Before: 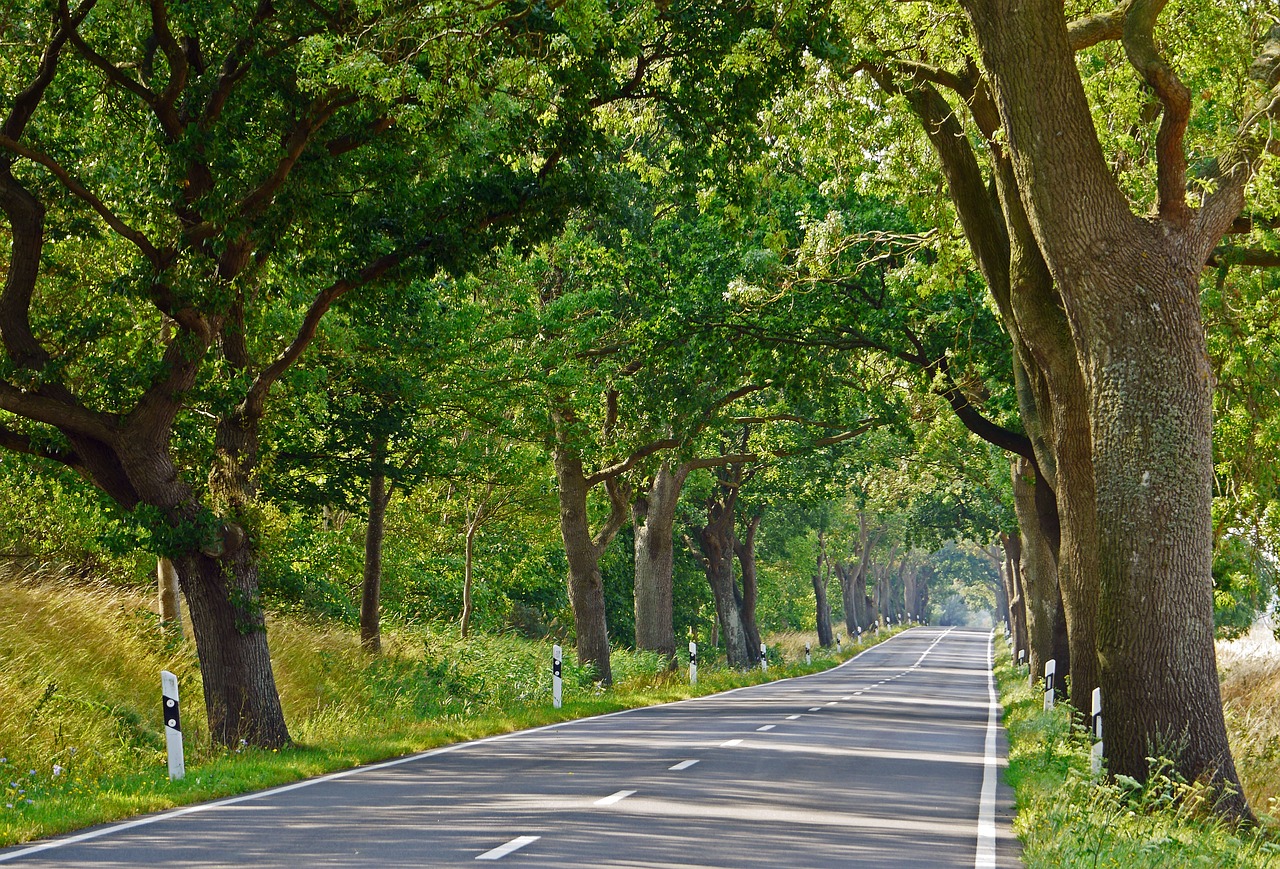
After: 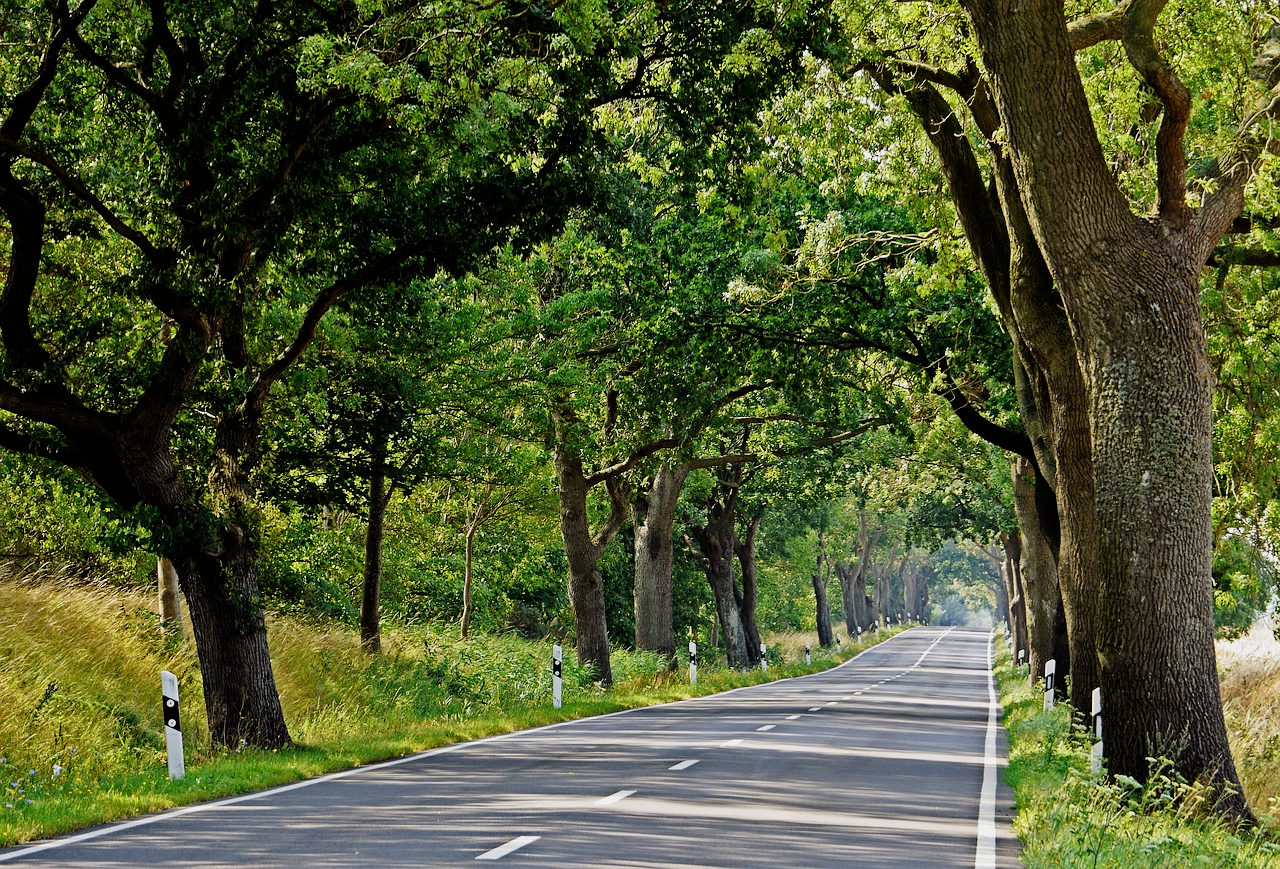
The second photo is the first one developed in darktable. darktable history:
tone equalizer: on, module defaults
filmic rgb: black relative exposure -5 EV, white relative exposure 3.2 EV, hardness 3.42, contrast 1.2, highlights saturation mix -50%
